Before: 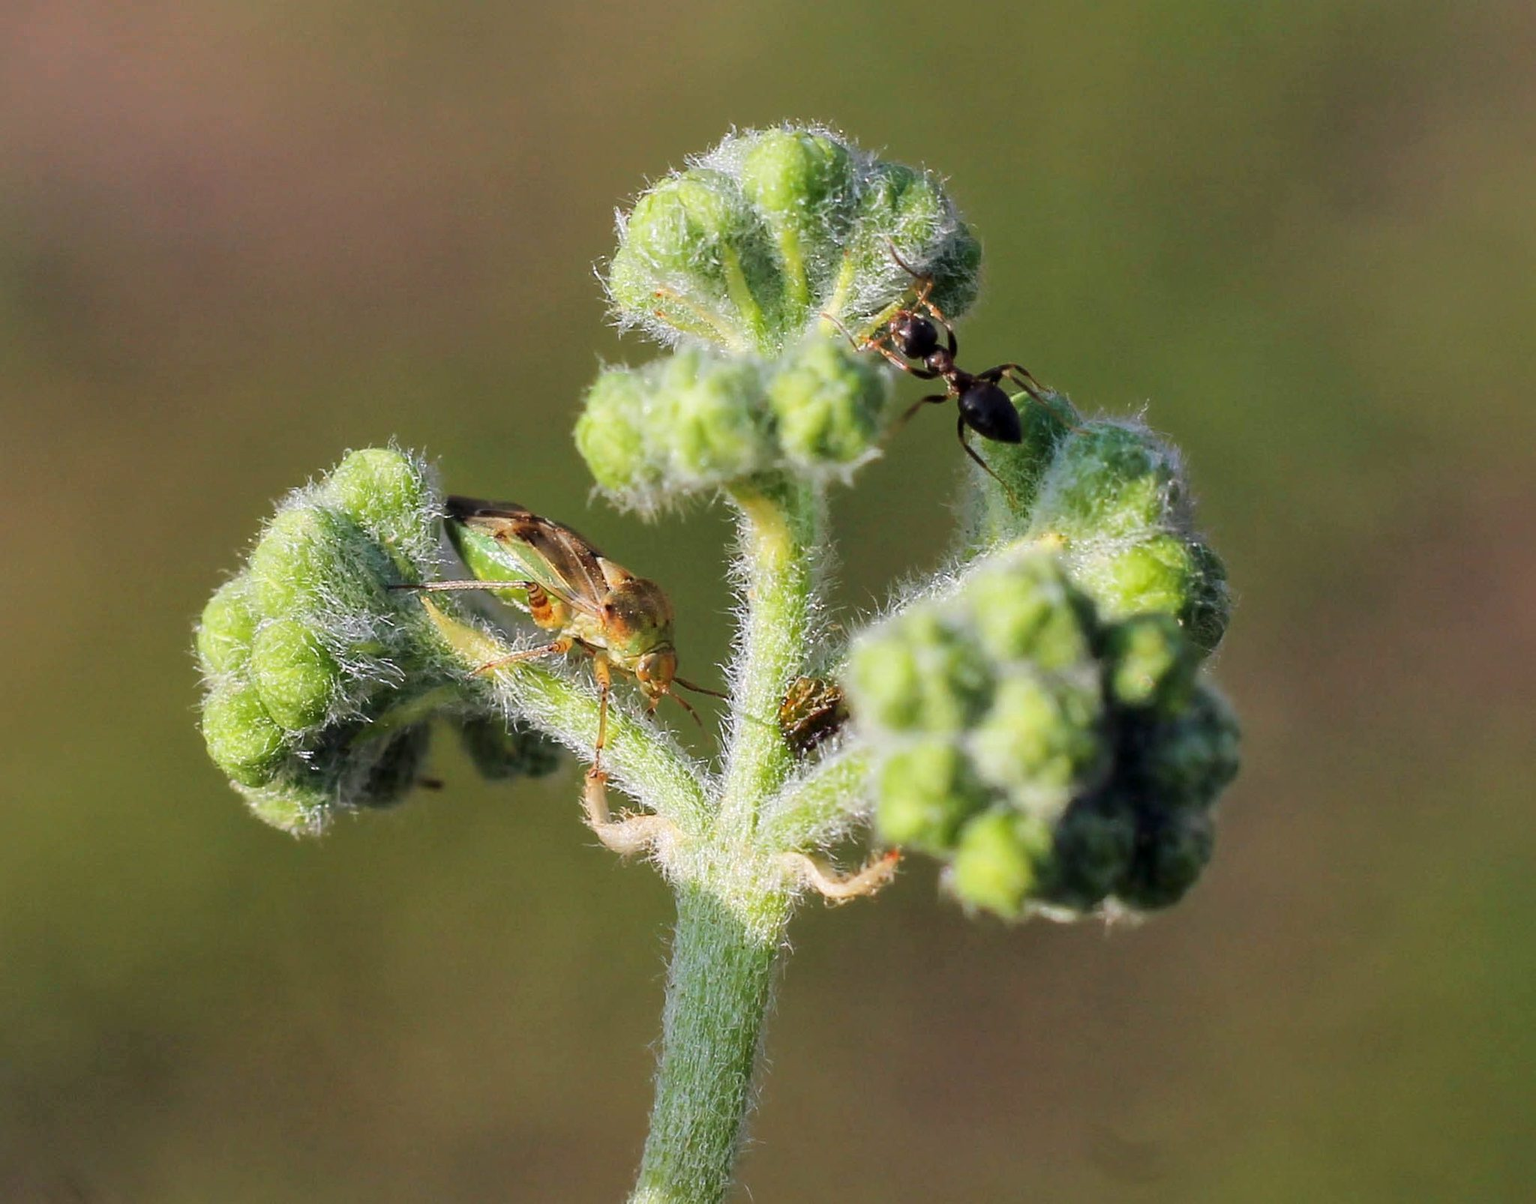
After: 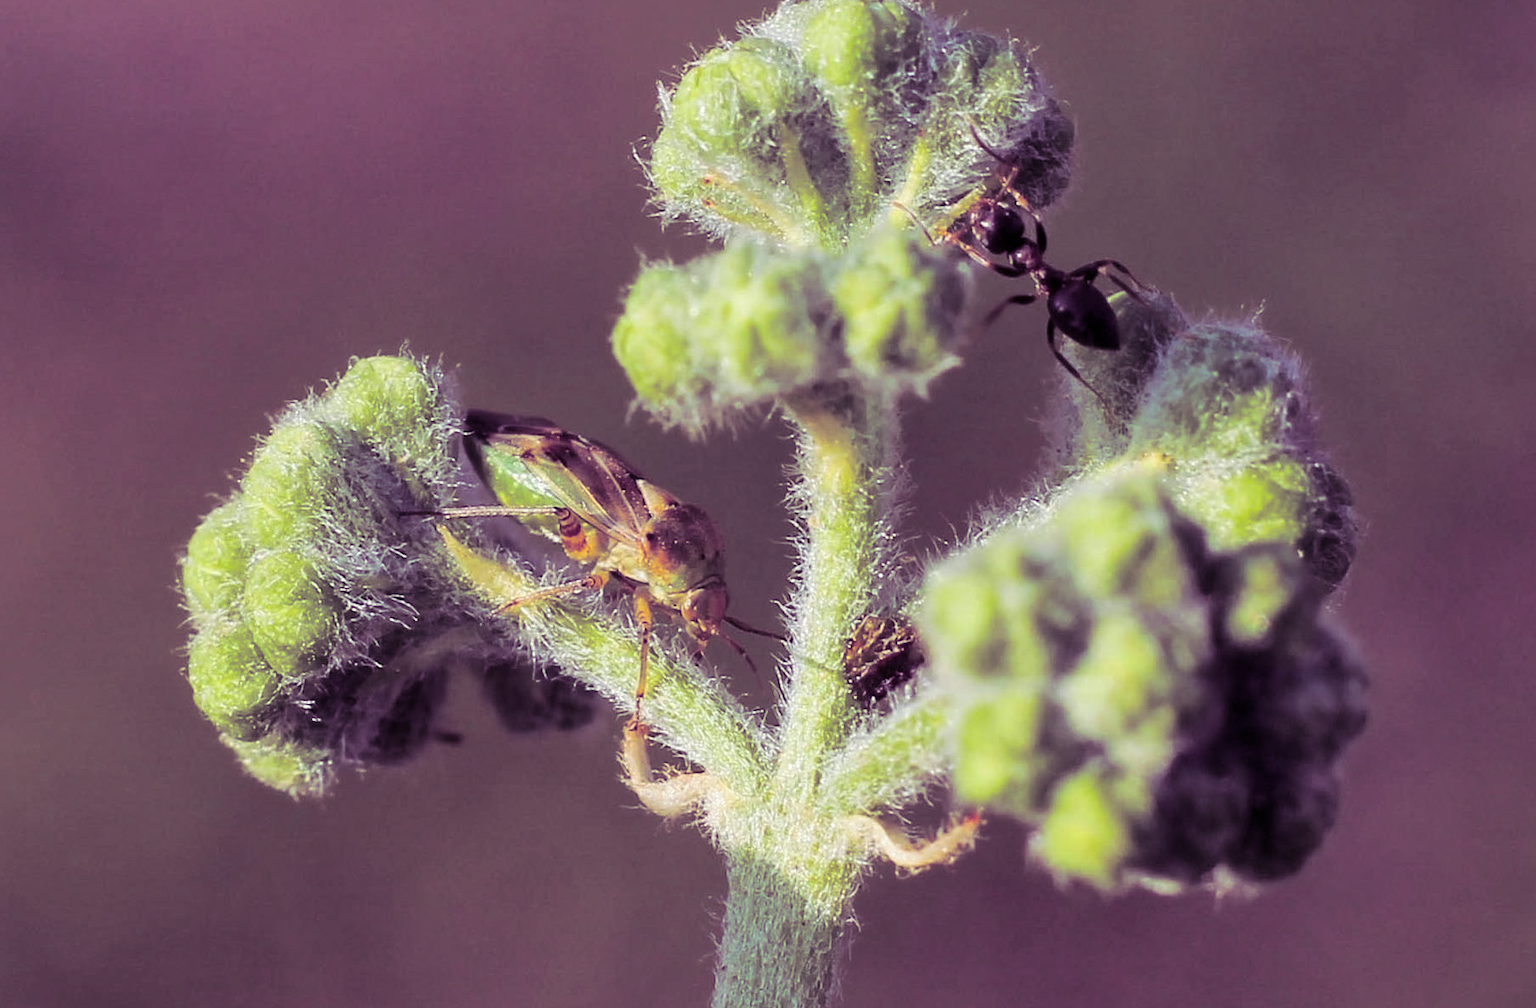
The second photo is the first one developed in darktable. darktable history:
split-toning: shadows › hue 277.2°, shadows › saturation 0.74
crop and rotate: left 2.425%, top 11.305%, right 9.6%, bottom 15.08%
